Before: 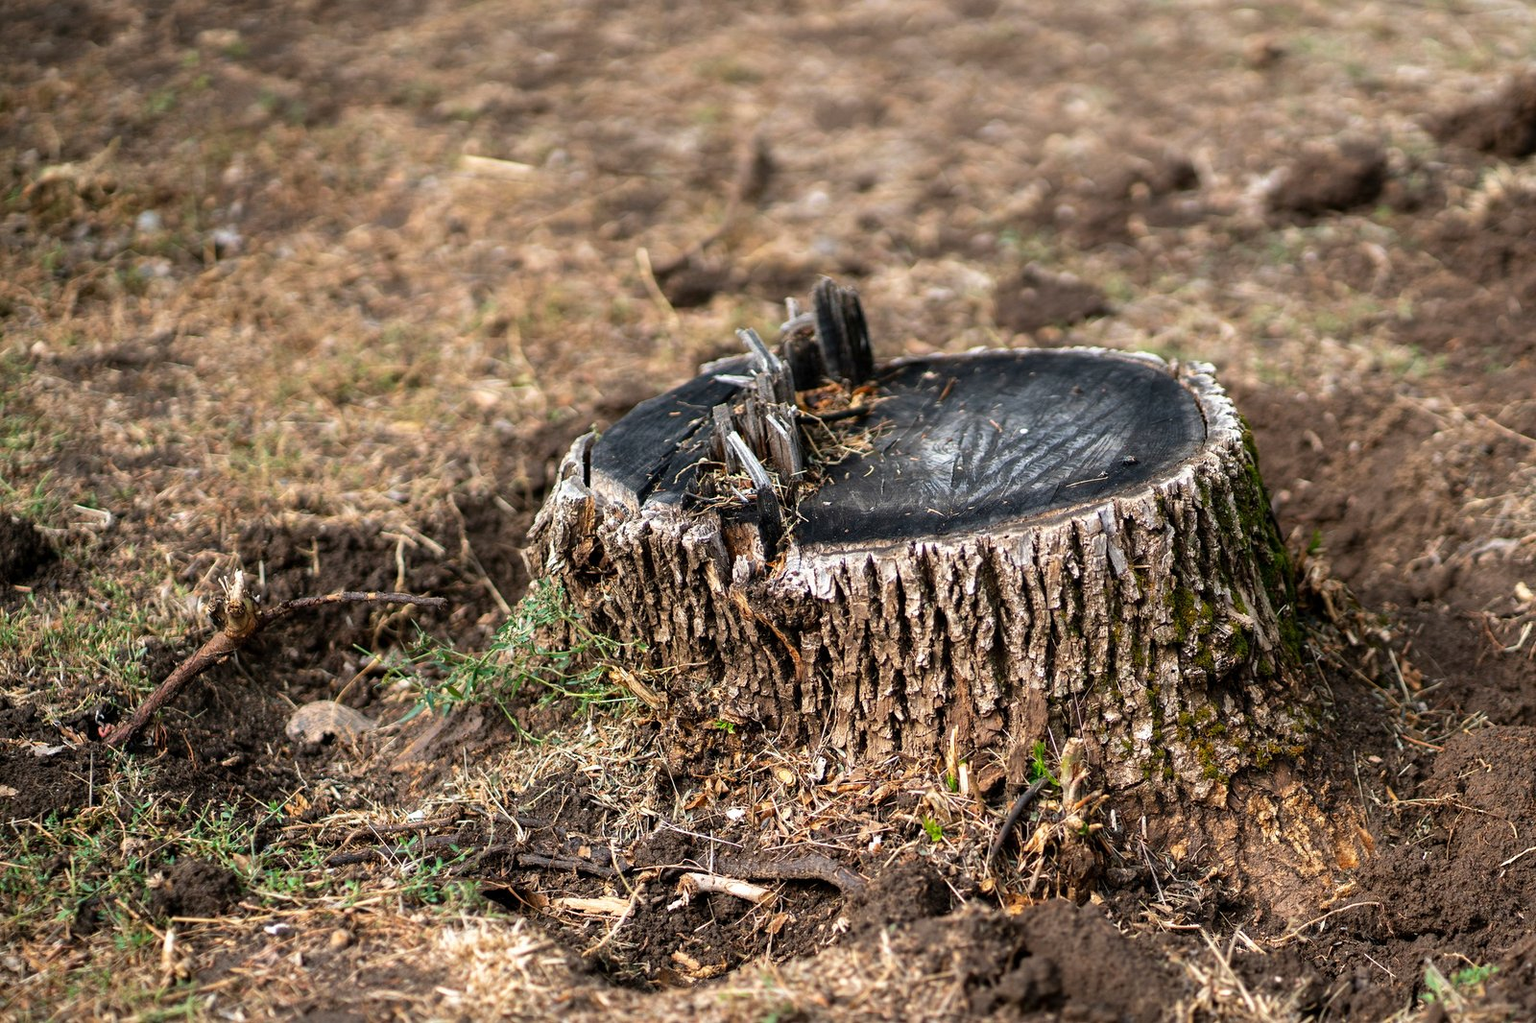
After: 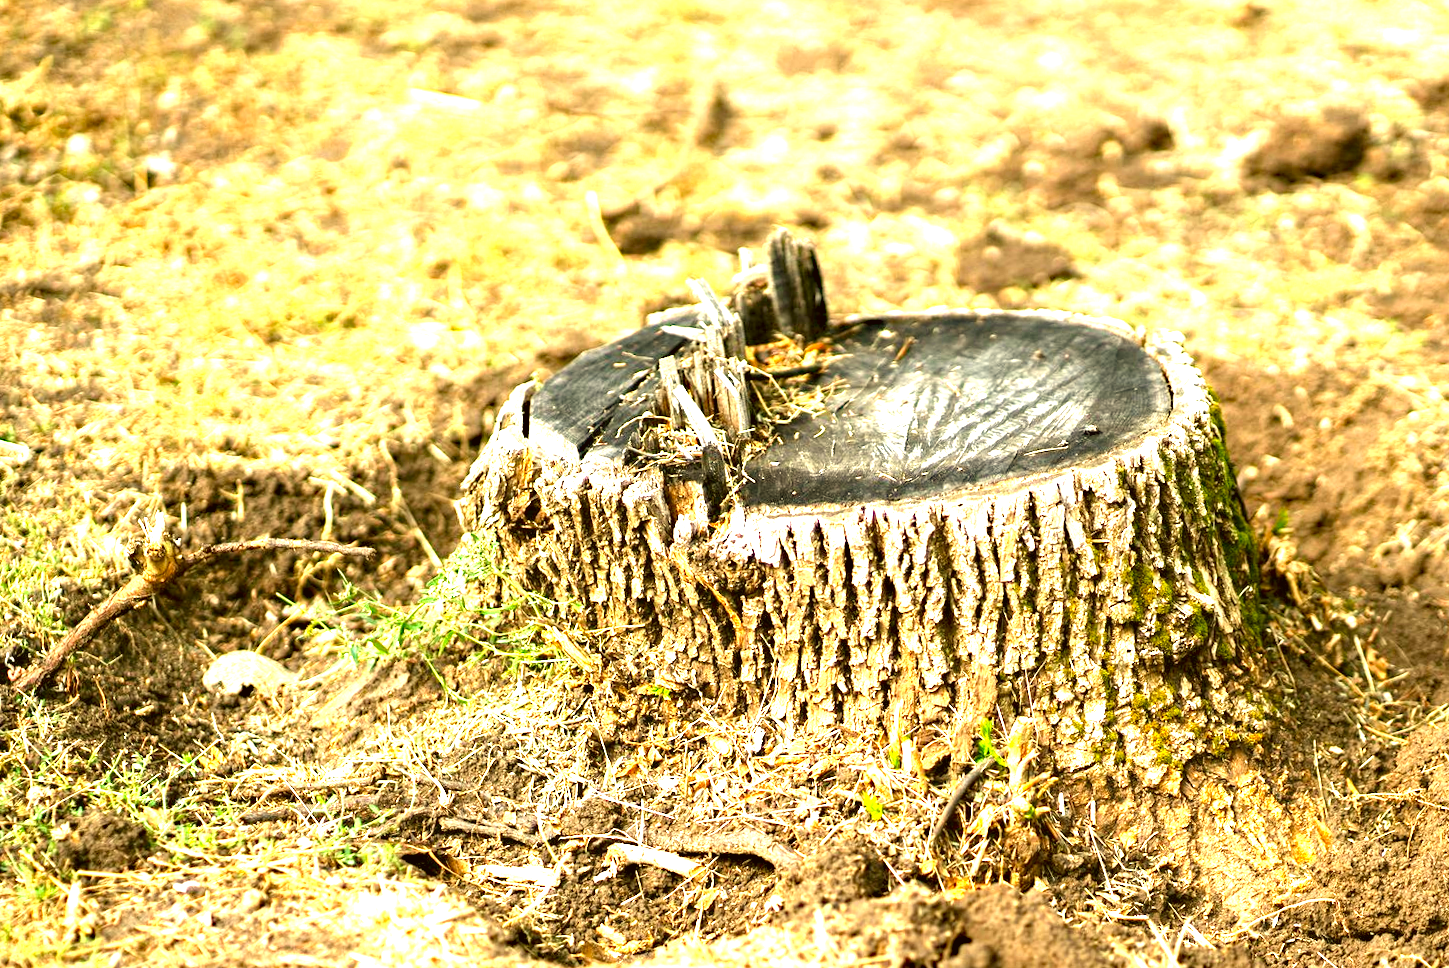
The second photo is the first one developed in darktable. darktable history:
haze removal: compatibility mode true
exposure: black level correction 0, exposure 2.33 EV, compensate highlight preservation false
crop and rotate: angle -2.01°, left 3.141%, top 3.64%, right 1.559%, bottom 0.758%
color correction: highlights a* 0.132, highlights b* 29.05, shadows a* -0.159, shadows b* 21.6
